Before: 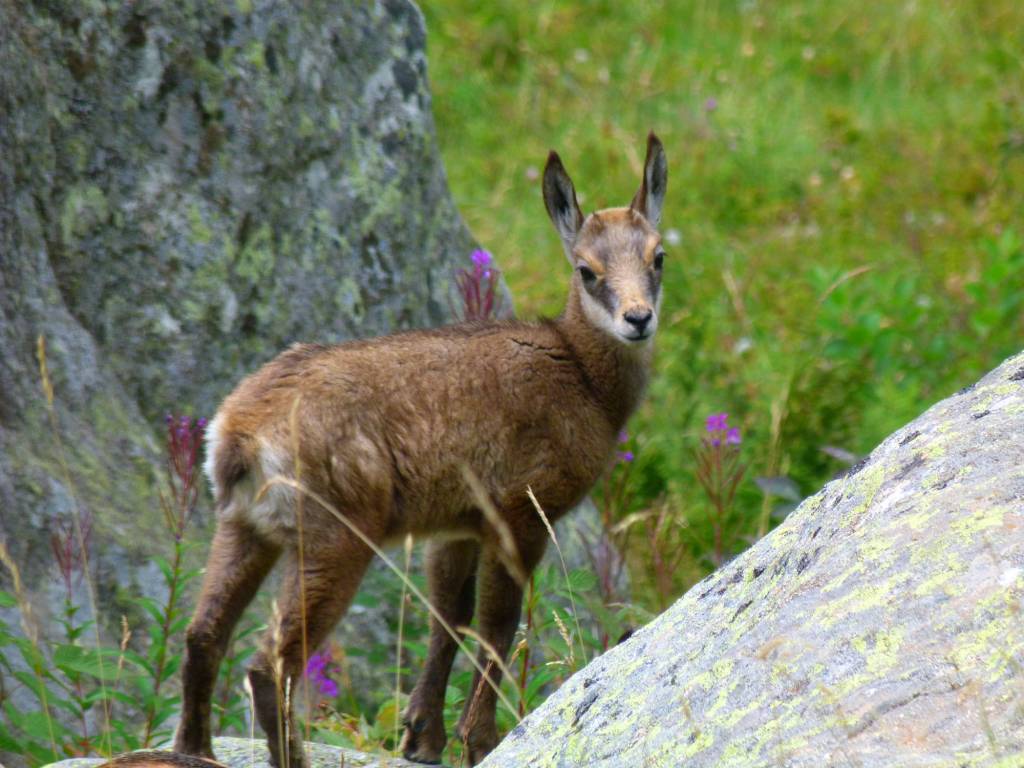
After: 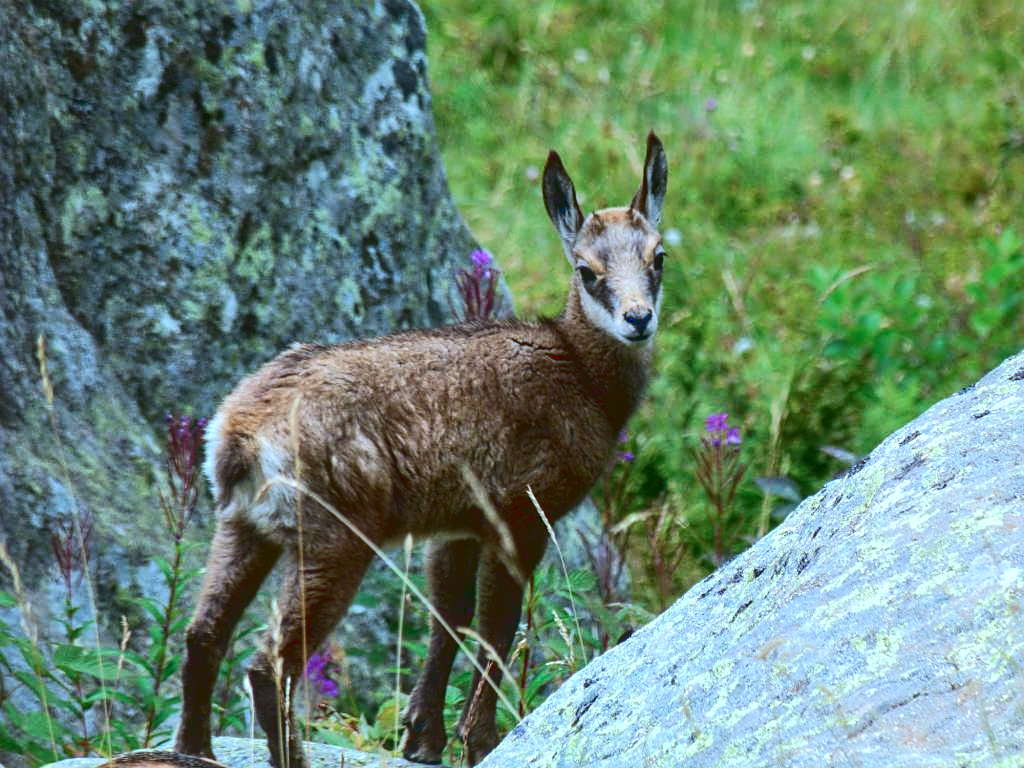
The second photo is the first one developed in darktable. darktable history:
color correction: highlights a* -9.57, highlights b* -21.51
tone curve: curves: ch0 [(0, 0) (0.003, 0.15) (0.011, 0.151) (0.025, 0.15) (0.044, 0.15) (0.069, 0.151) (0.1, 0.153) (0.136, 0.16) (0.177, 0.183) (0.224, 0.21) (0.277, 0.253) (0.335, 0.309) (0.399, 0.389) (0.468, 0.479) (0.543, 0.58) (0.623, 0.677) (0.709, 0.747) (0.801, 0.808) (0.898, 0.87) (1, 1)], color space Lab, linked channels
sharpen: on, module defaults
local contrast: highlights 41%, shadows 62%, detail 137%, midtone range 0.51
